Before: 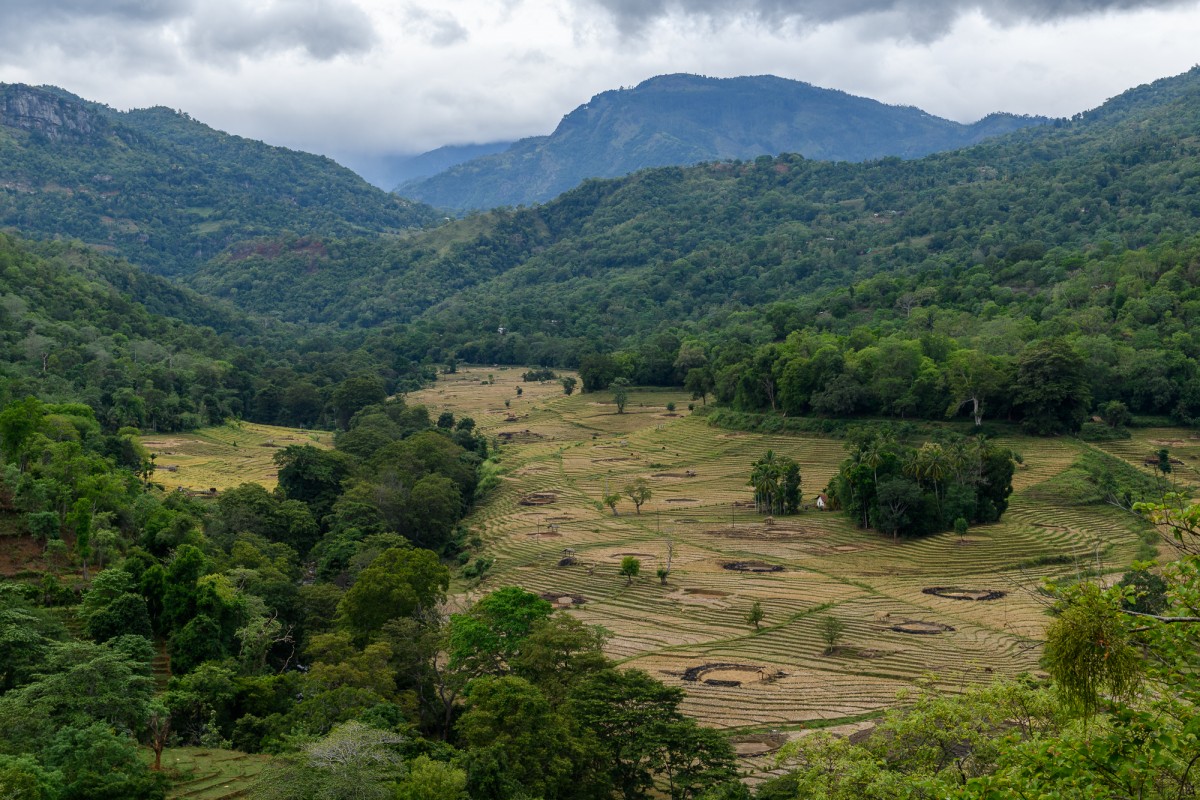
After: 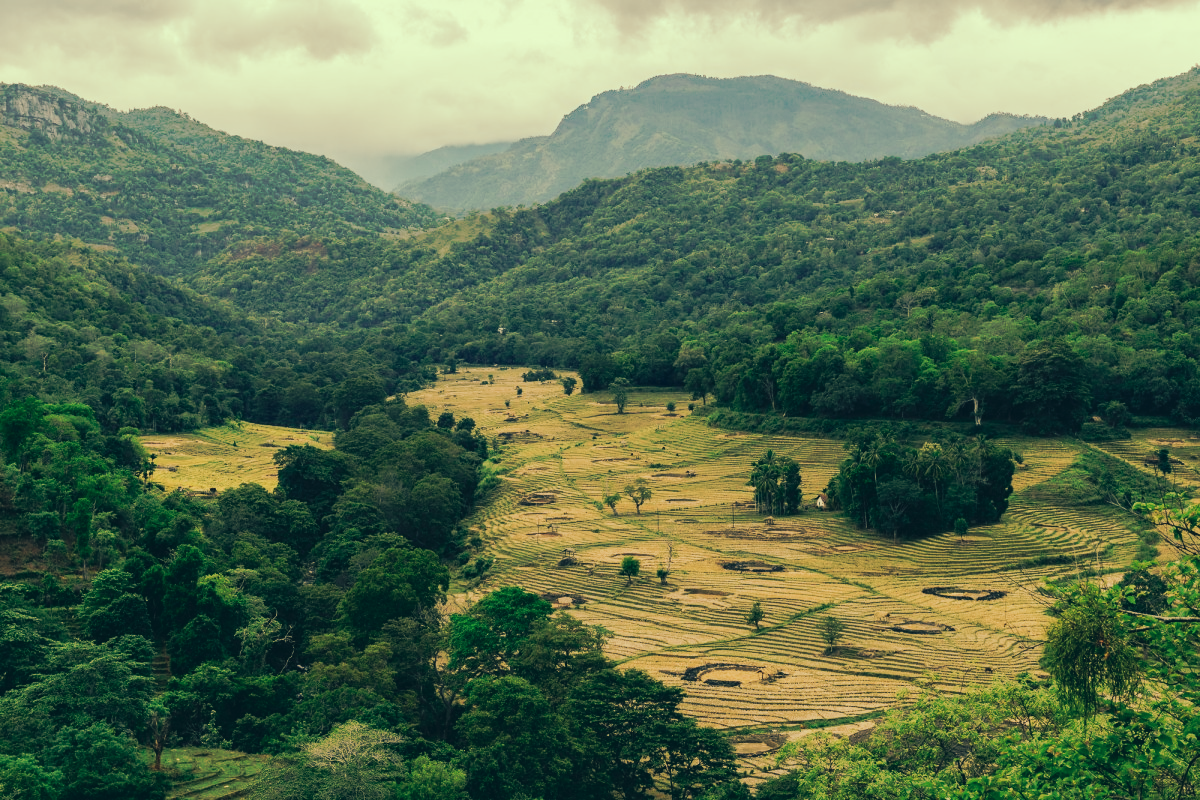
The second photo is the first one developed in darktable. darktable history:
tone curve: curves: ch0 [(0, 0) (0.003, 0.003) (0.011, 0.011) (0.025, 0.024) (0.044, 0.043) (0.069, 0.067) (0.1, 0.096) (0.136, 0.131) (0.177, 0.171) (0.224, 0.216) (0.277, 0.266) (0.335, 0.322) (0.399, 0.384) (0.468, 0.45) (0.543, 0.565) (0.623, 0.641) (0.709, 0.723) (0.801, 0.81) (0.898, 0.902) (1, 1)], preserve colors none
color look up table: target L [92.68, 91.77, 88.56, 81.47, 79.13, 76.89, 75.96, 60.49, 66.56, 55.87, 47.19, 37.06, 17.51, 200, 92.48, 84.64, 81.8, 76.68, 81.33, 69.98, 73.19, 61.82, 56.75, 49.5, 10.94, 5.831, 88.24, 90.88, 79.39, 79.67, 85.33, 80.82, 61.35, 65.92, 55.34, 69.13, 47.28, 34.68, 27.46, 37.21, 10.93, 5.83, 85.26, 85.41, 72.81, 63.4, 62.26, 44.05, 11.71], target a [-15.25, -13.82, -29.23, -33.54, -24.12, -11.89, -9.935, -56.05, -2.472, -28.43, -42.31, -18.82, -19.1, 0, -7.572, 4.52, 3.678, 19.73, 15.1, 5.245, 33.84, 21.28, 40.58, 51.98, 14.61, -5.95, -2.46, -4.841, -2.52, 19, 3.945, 5.417, 20.63, 18.08, 0.087, 19.32, 11.02, 45.19, -9.153, 22.33, 1.577, -3.52, -37.05, -8.46, -30.32, -24.41, -1.939, -31.6, -6.006], target b [24.38, 45.16, 43.8, 36.9, 32.09, 50.79, 24.59, 47.02, 39.44, 16.33, 30.57, 28.53, 3.012, 0, 24.84, 38.47, 26.83, 71.72, 29.74, 66.3, 42.62, 43.31, 56.34, 30.9, -0.837, -6.831, 21.6, 19.58, 3.512, 20.12, 16.59, 5.285, 17.68, 12.33, -12.47, 3.108, -8.053, 8.212, 0.34, -27.22, -25.89, -9.864, 16.94, 10.05, 8.887, -1.96, 14.86, -0.599, -16.18], num patches 49
